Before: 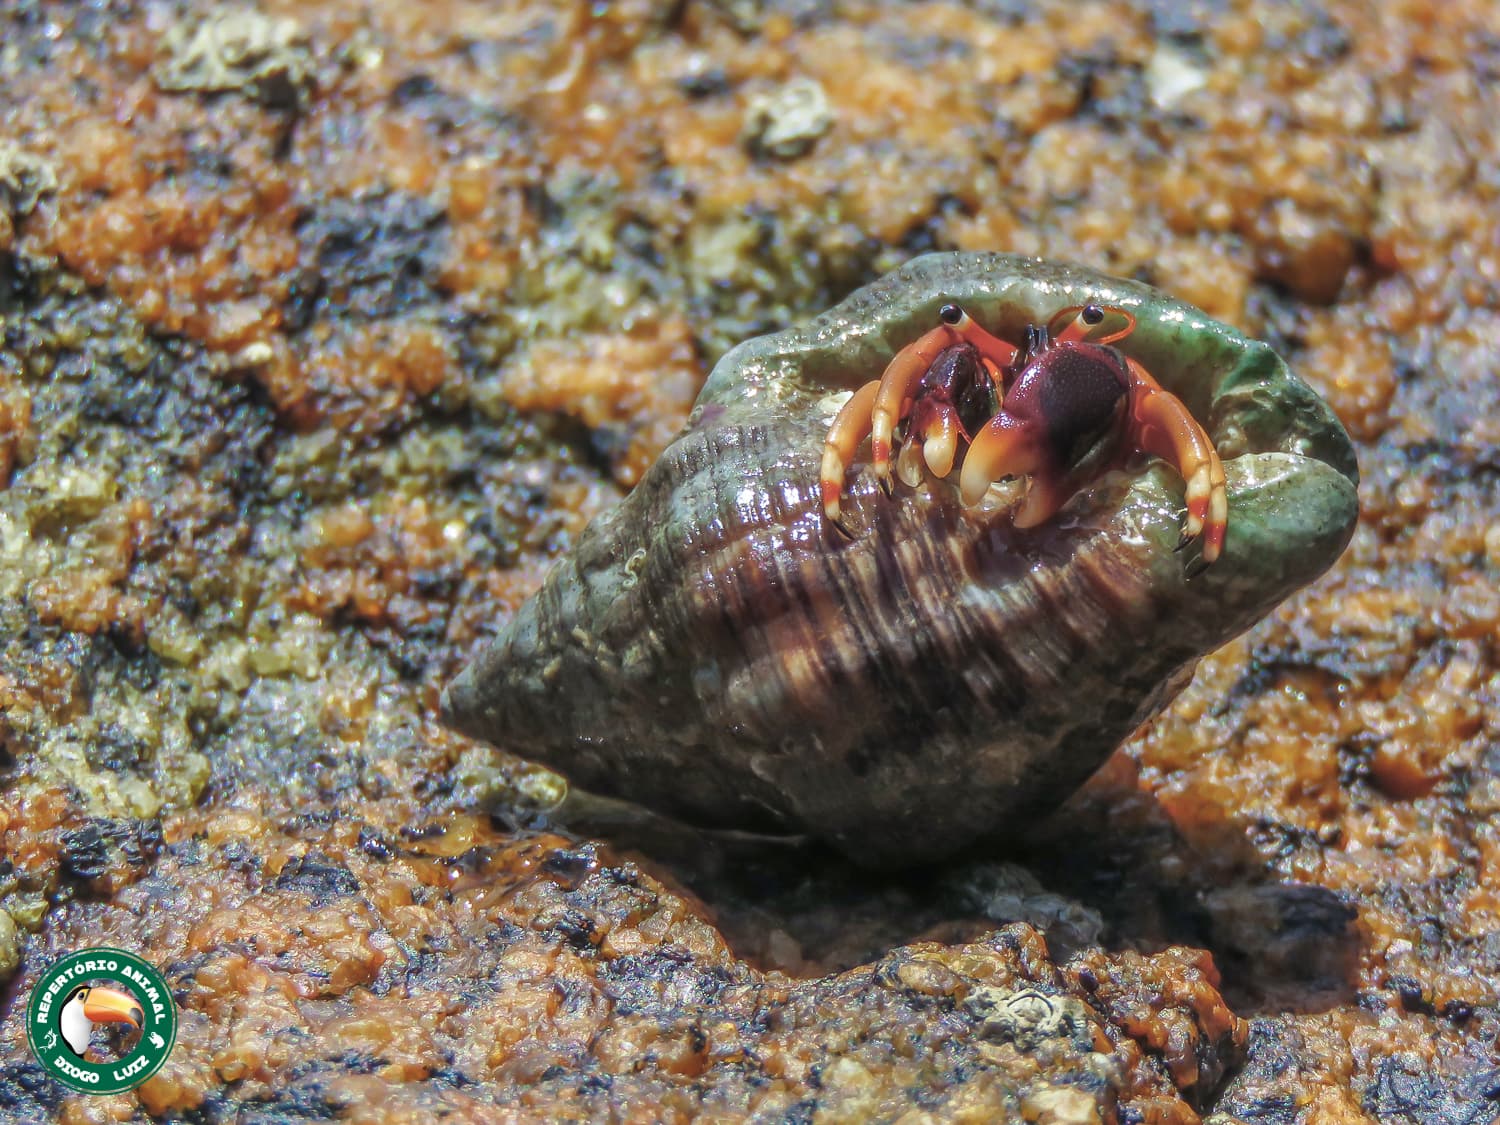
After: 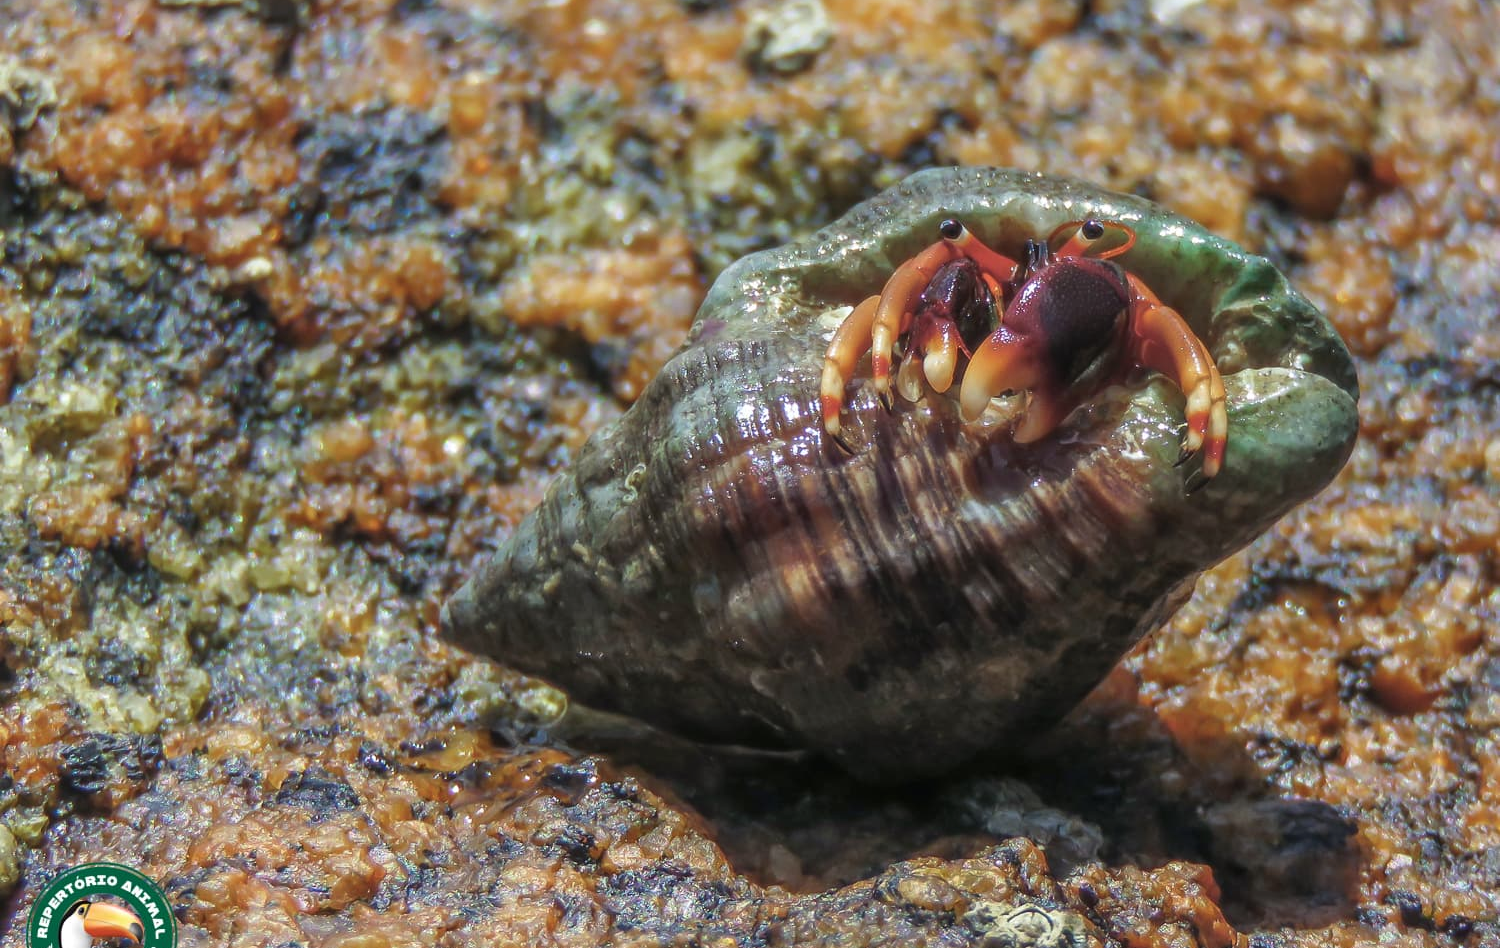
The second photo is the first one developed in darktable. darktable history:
crop: top 7.598%, bottom 8.077%
base curve: curves: ch0 [(0, 0) (0.303, 0.277) (1, 1)], preserve colors none
